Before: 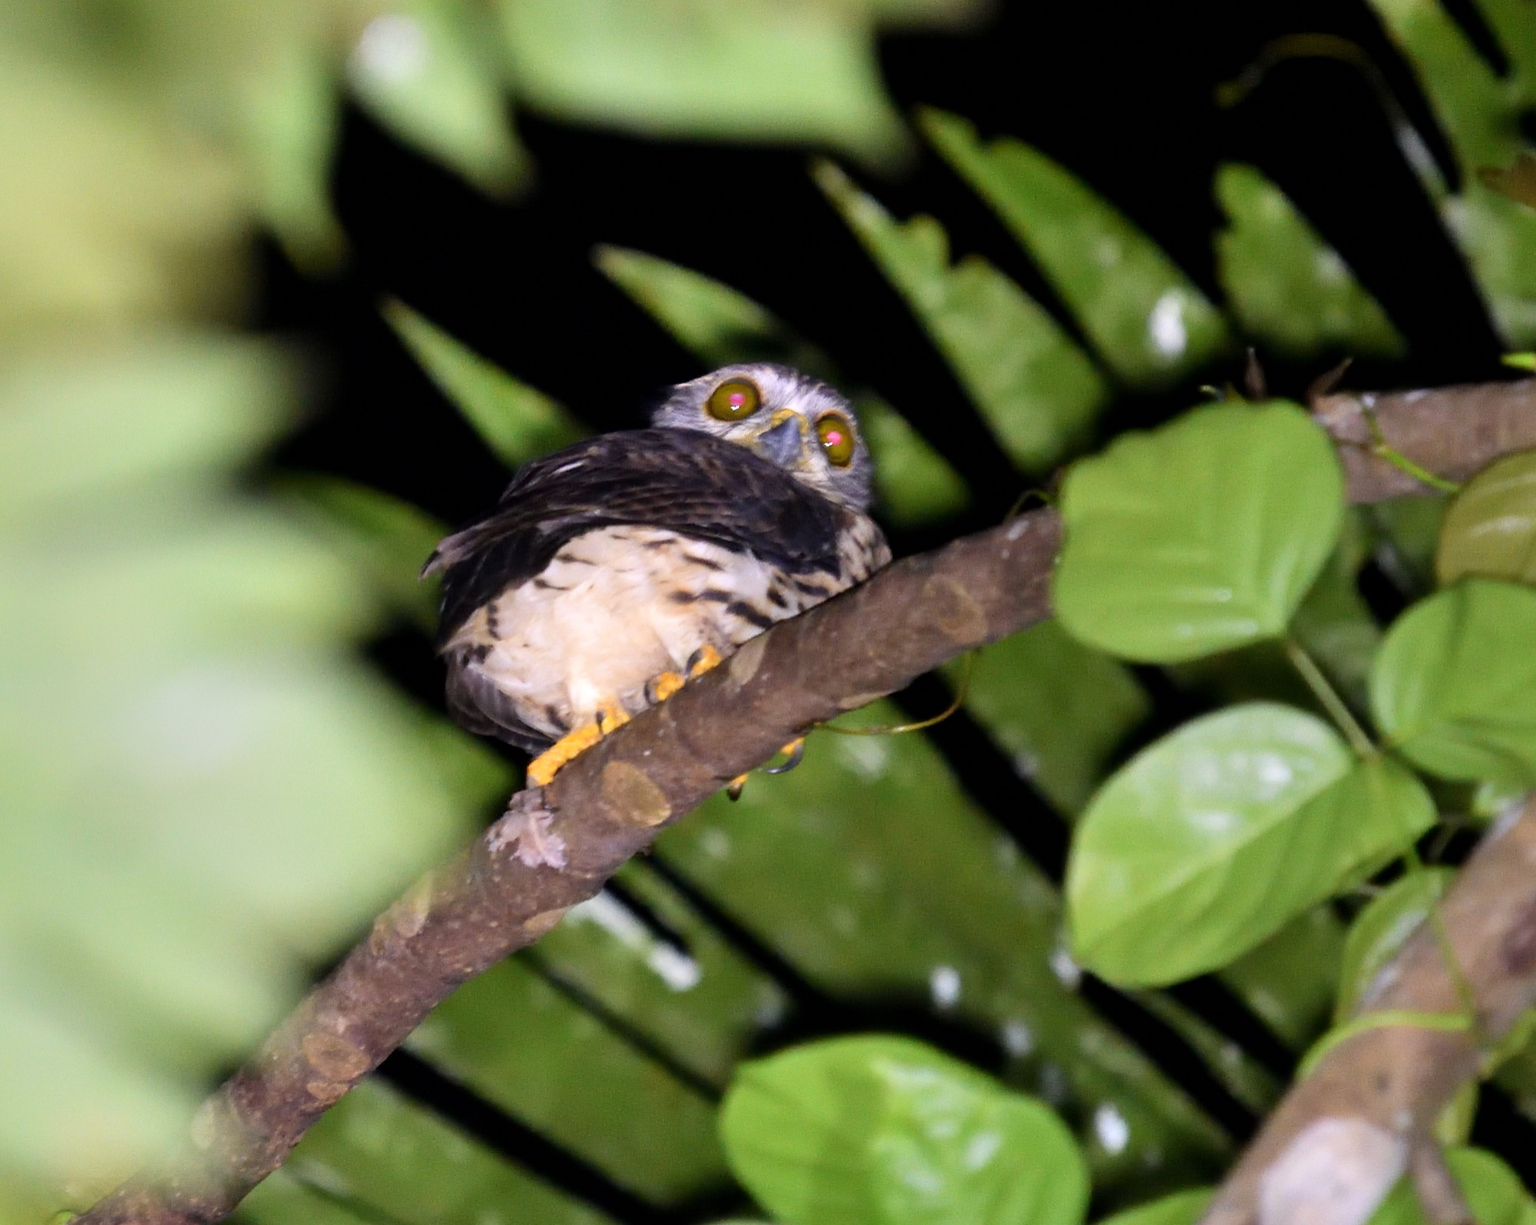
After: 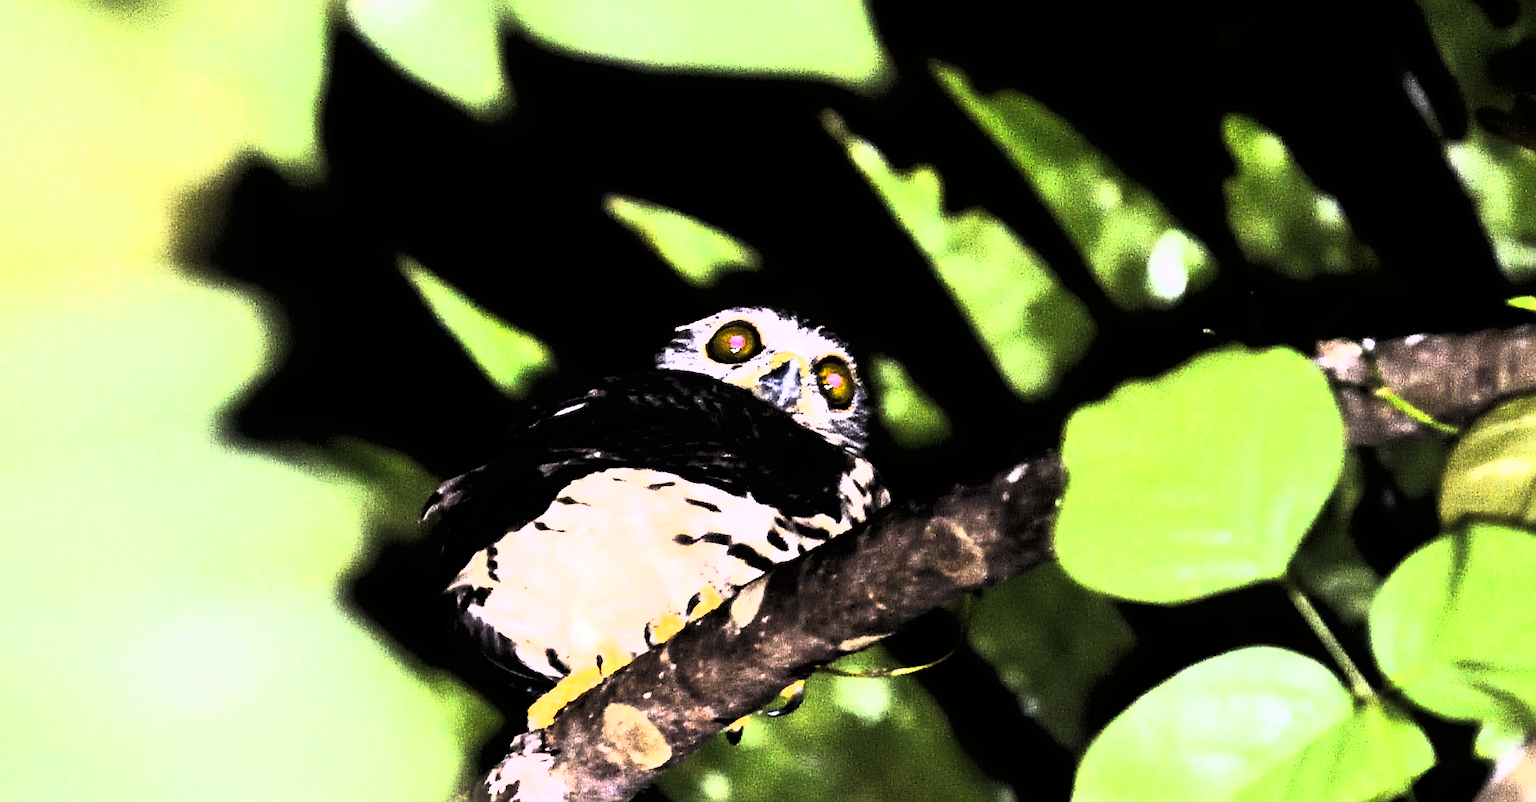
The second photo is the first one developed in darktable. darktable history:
tone curve: curves: ch0 [(0, 0) (0.003, 0.001) (0.011, 0.003) (0.025, 0.003) (0.044, 0.003) (0.069, 0.003) (0.1, 0.006) (0.136, 0.007) (0.177, 0.009) (0.224, 0.007) (0.277, 0.026) (0.335, 0.126) (0.399, 0.254) (0.468, 0.493) (0.543, 0.892) (0.623, 0.984) (0.709, 0.979) (0.801, 0.979) (0.898, 0.982) (1, 1)], color space Lab, linked channels, preserve colors none
crop and rotate: top 4.755%, bottom 29.694%
sharpen: on, module defaults
